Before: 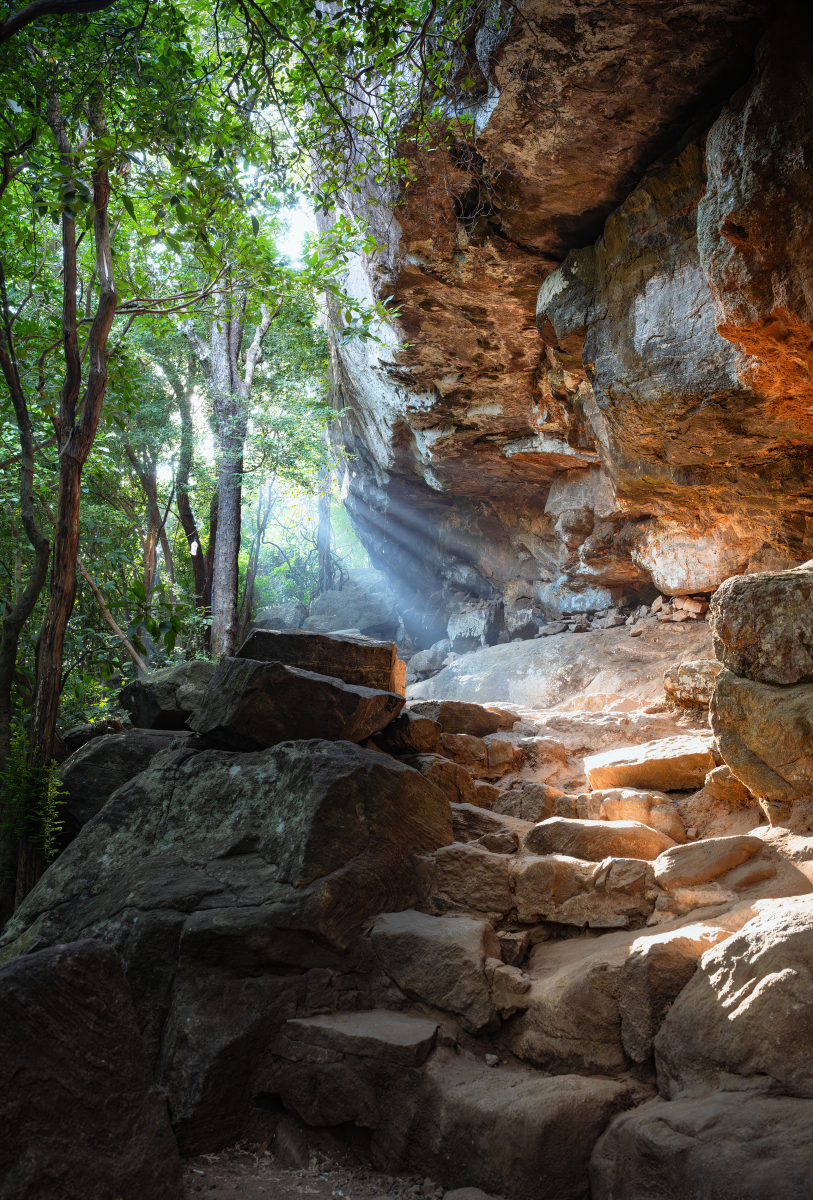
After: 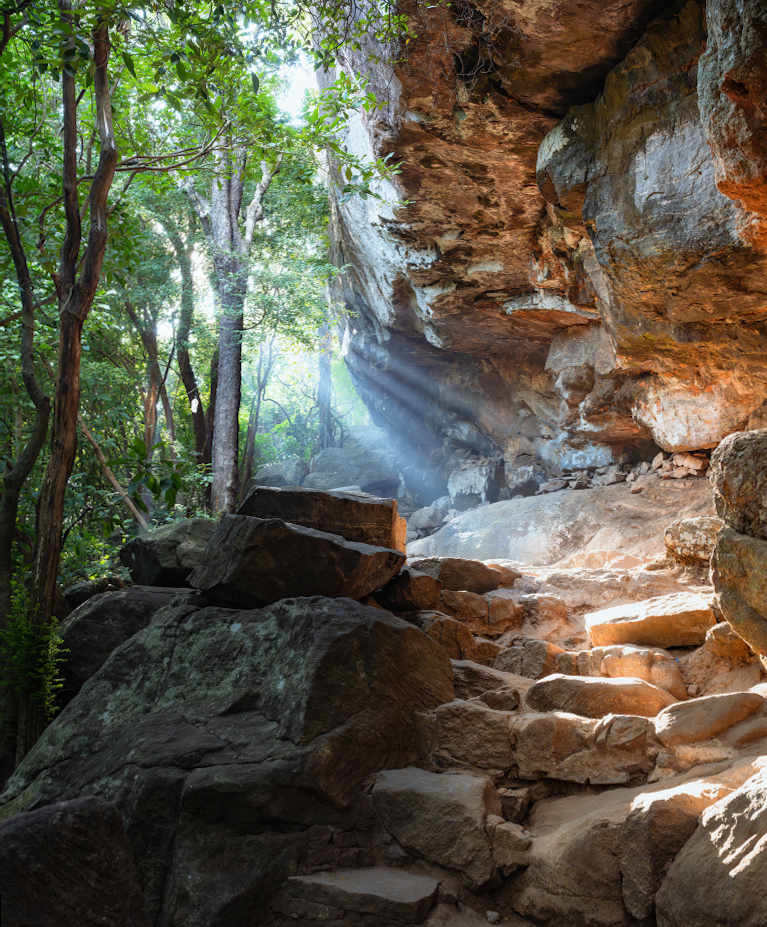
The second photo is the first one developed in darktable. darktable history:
crop and rotate: angle 0.055°, top 12.006%, right 5.754%, bottom 10.734%
